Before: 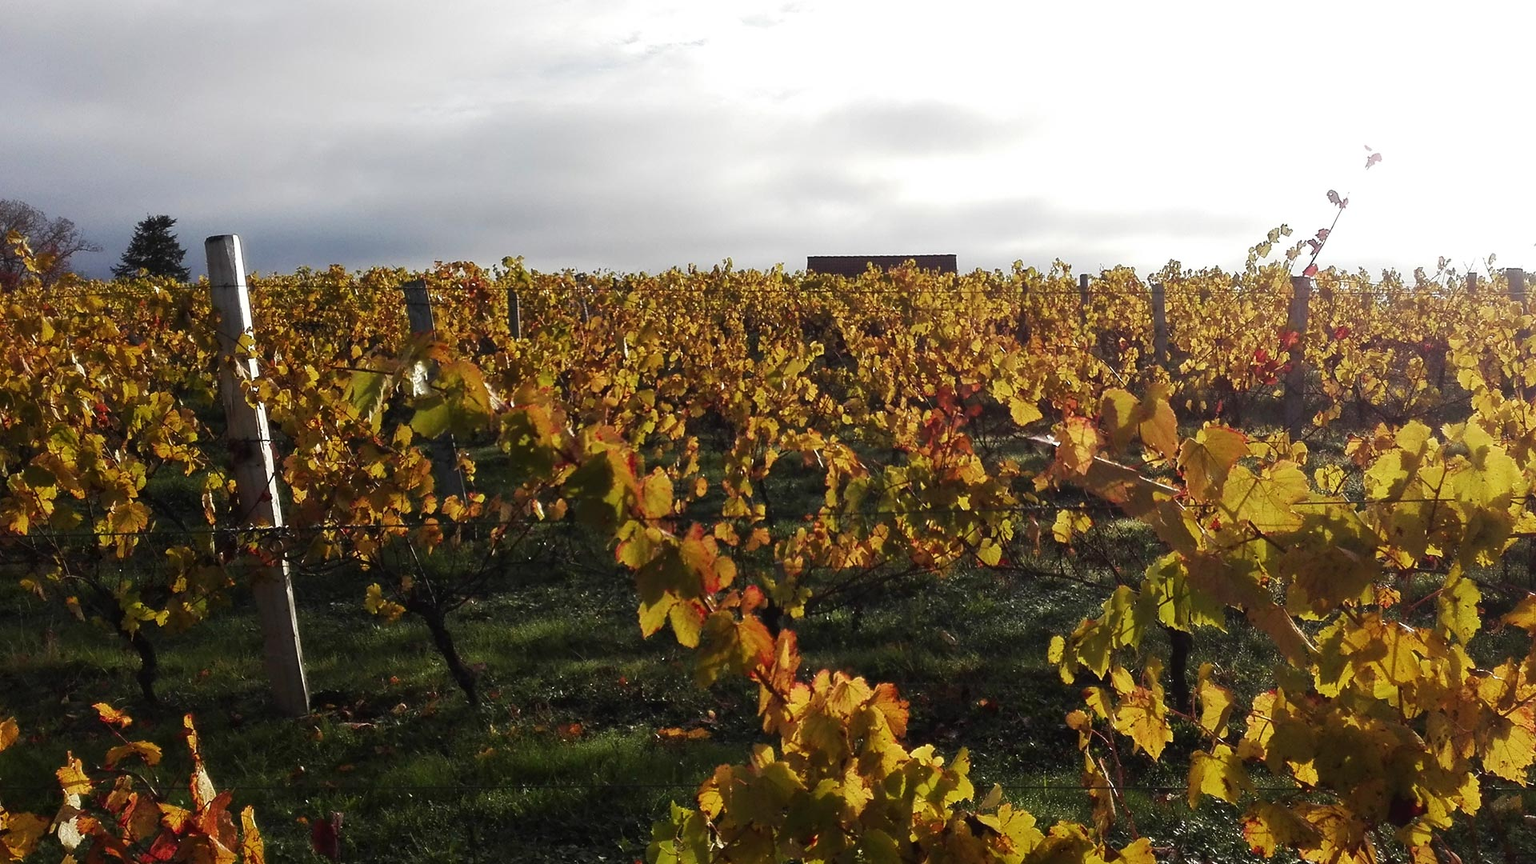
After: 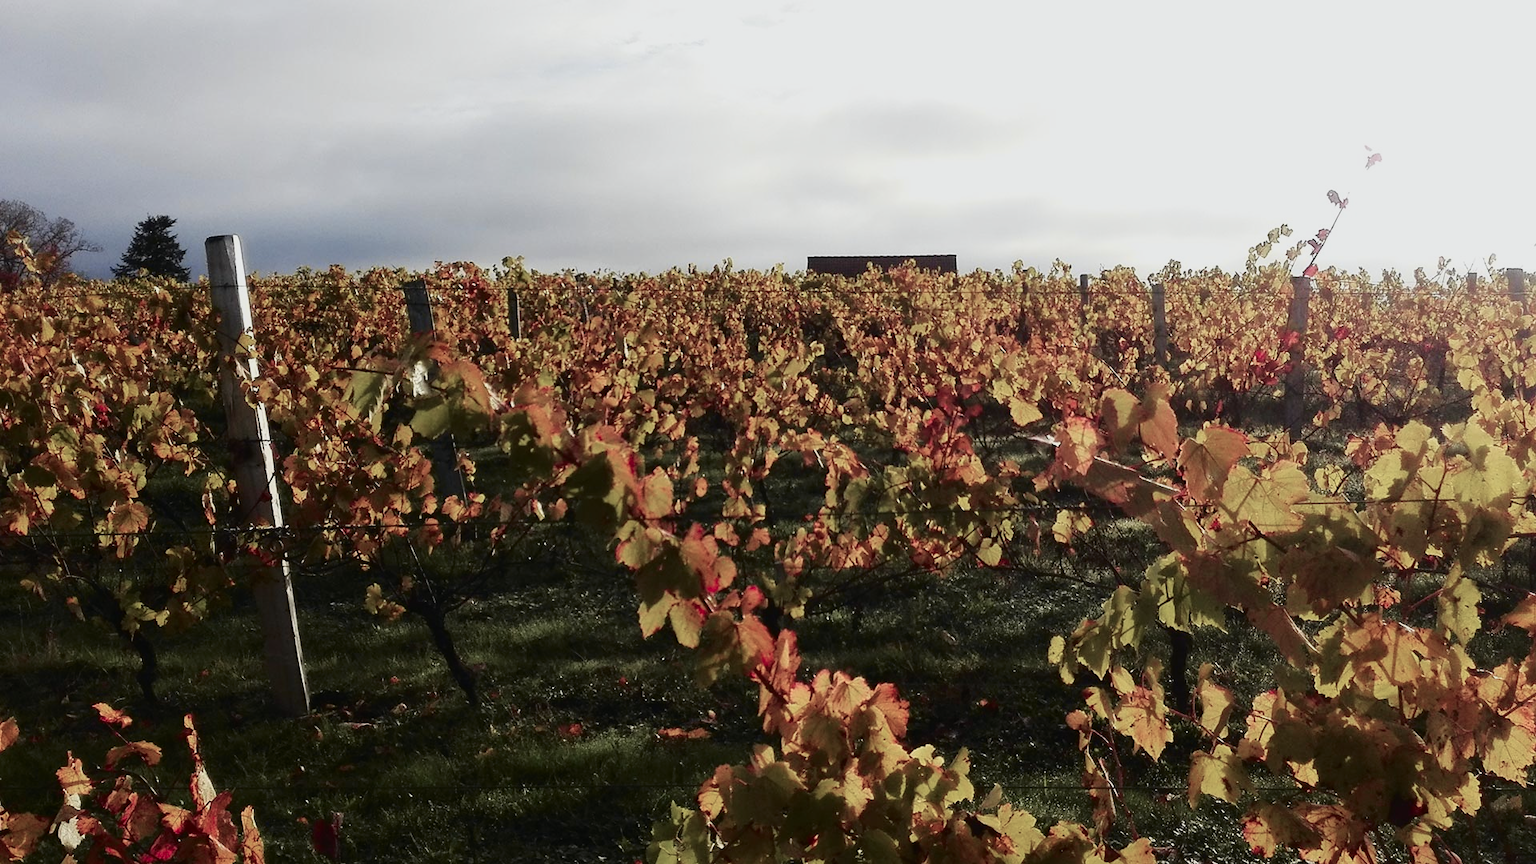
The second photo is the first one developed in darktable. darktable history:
tone curve: curves: ch0 [(0, 0.009) (0.105, 0.069) (0.195, 0.154) (0.289, 0.278) (0.384, 0.391) (0.513, 0.53) (0.66, 0.667) (0.895, 0.863) (1, 0.919)]; ch1 [(0, 0) (0.161, 0.092) (0.35, 0.33) (0.403, 0.395) (0.456, 0.469) (0.502, 0.499) (0.519, 0.514) (0.576, 0.587) (0.642, 0.645) (0.701, 0.742) (1, 0.942)]; ch2 [(0, 0) (0.371, 0.362) (0.437, 0.437) (0.501, 0.5) (0.53, 0.528) (0.569, 0.551) (0.619, 0.58) (0.883, 0.752) (1, 0.929)], color space Lab, independent channels, preserve colors none
